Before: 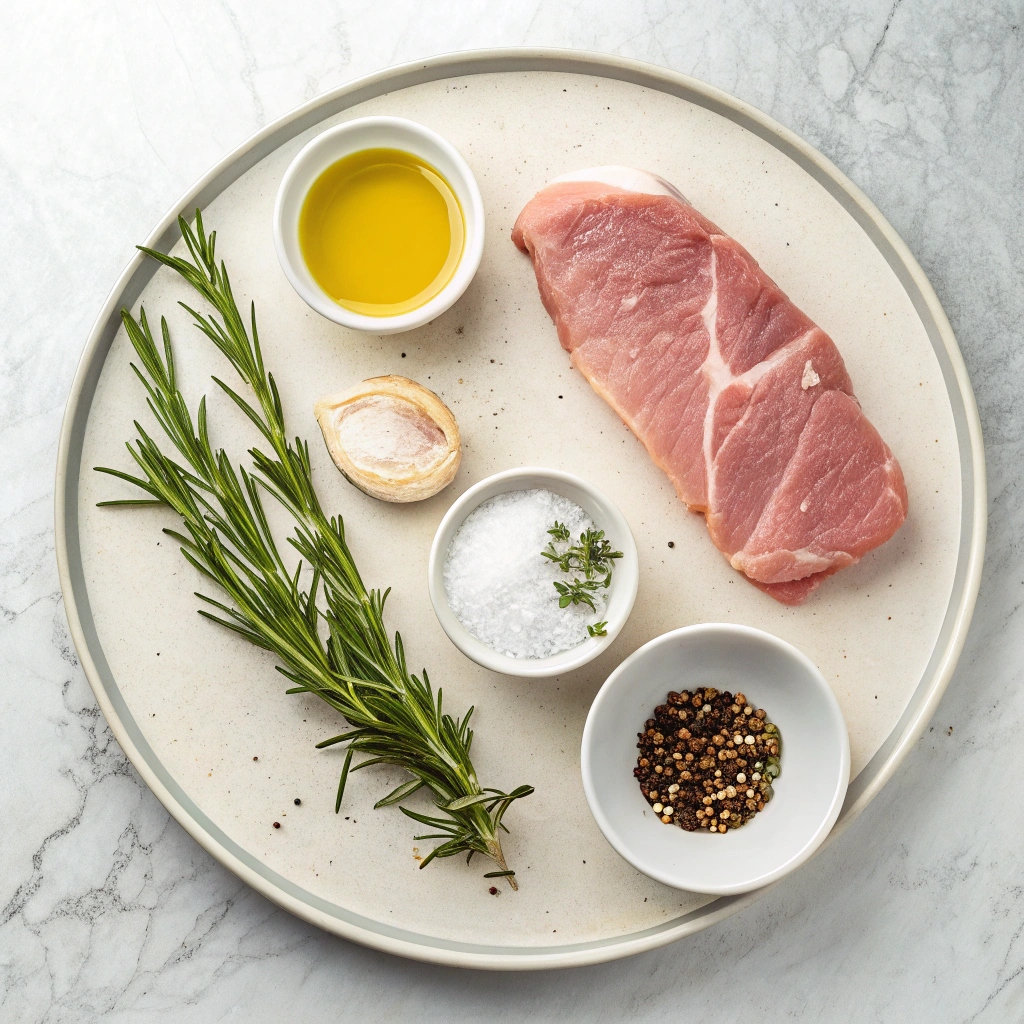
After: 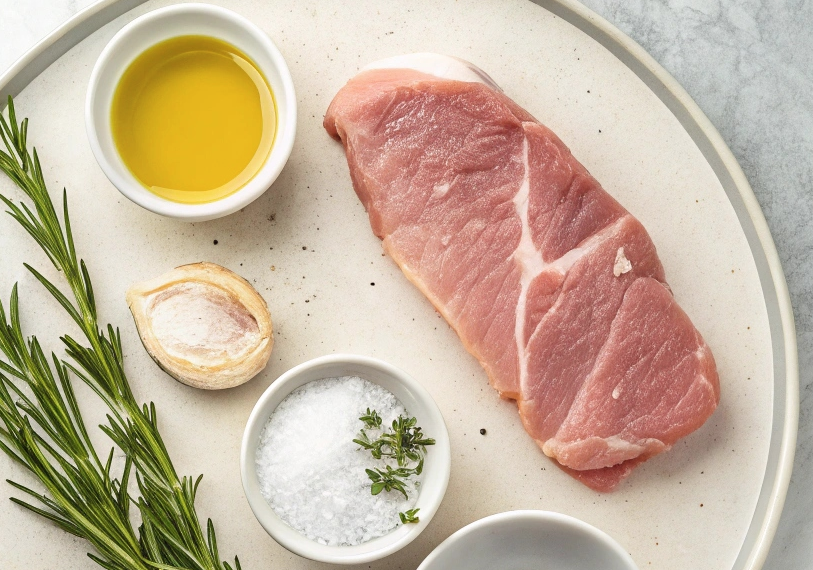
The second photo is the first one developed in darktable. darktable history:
contrast brightness saturation: saturation -0.05
crop: left 18.38%, top 11.092%, right 2.134%, bottom 33.217%
